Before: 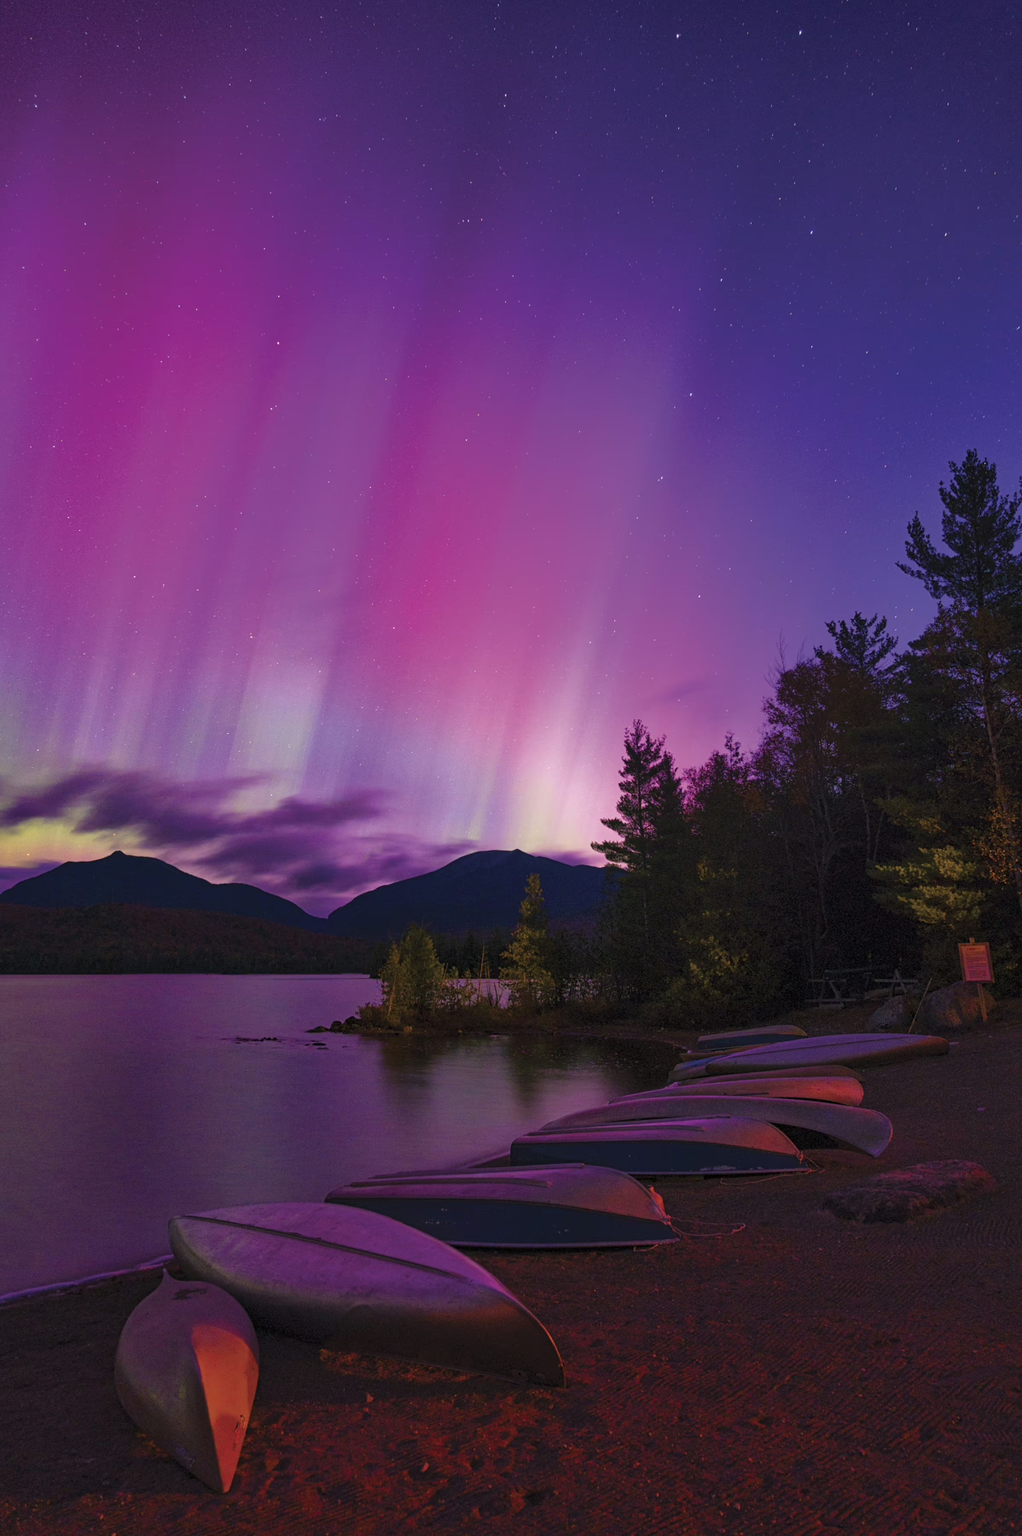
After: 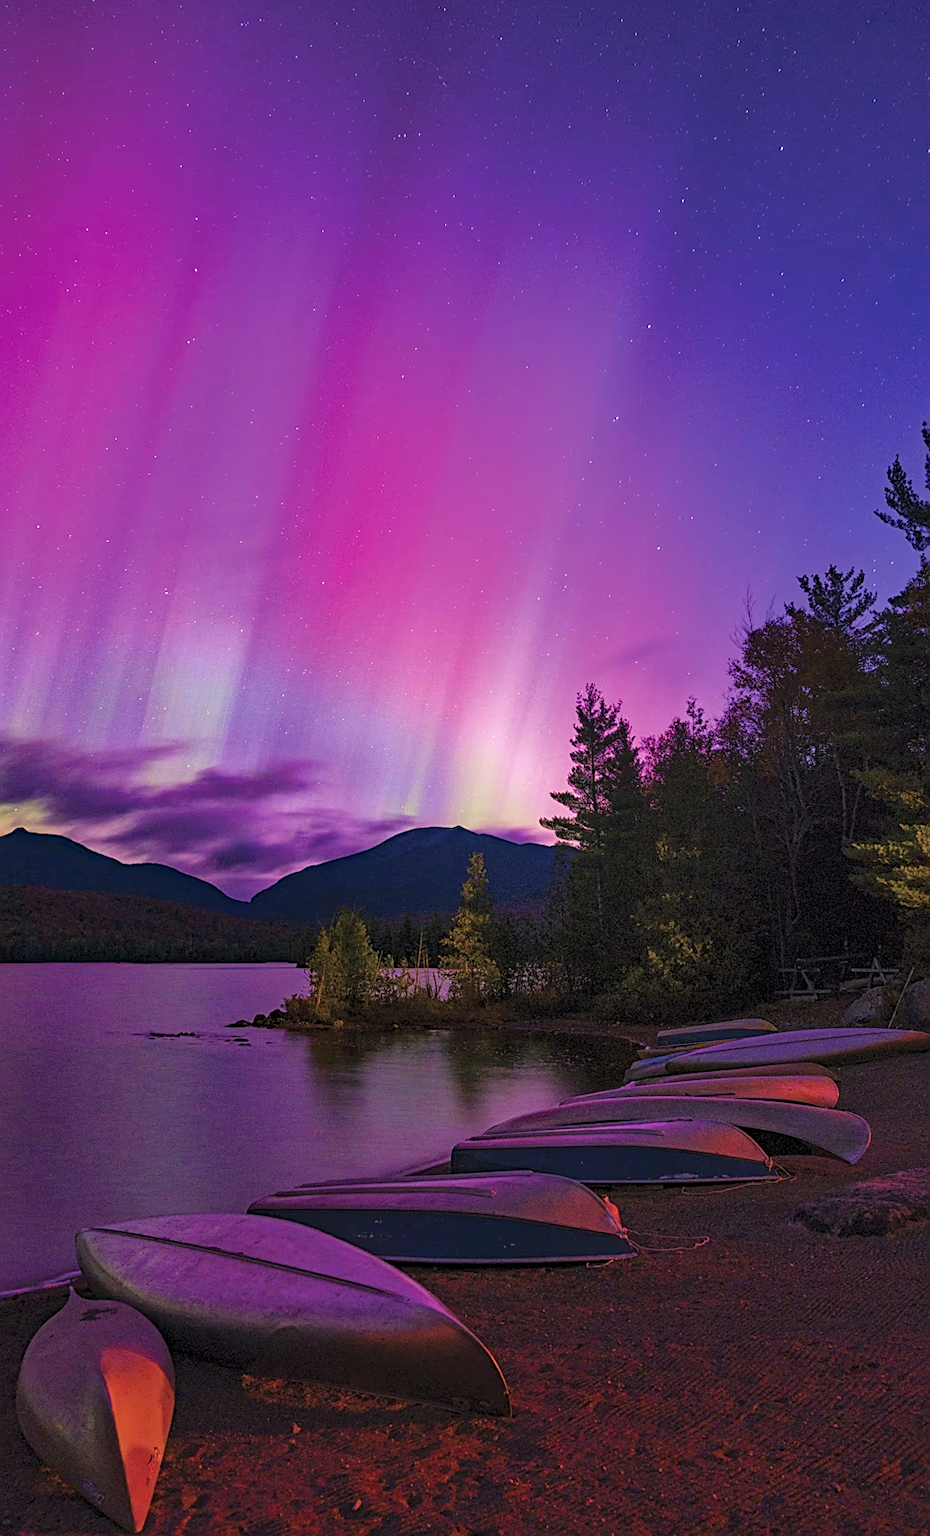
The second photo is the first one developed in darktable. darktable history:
contrast brightness saturation: brightness 0.086, saturation 0.193
local contrast: on, module defaults
crop: left 9.822%, top 6.338%, right 7.284%, bottom 2.587%
haze removal: compatibility mode true, adaptive false
sharpen: on, module defaults
